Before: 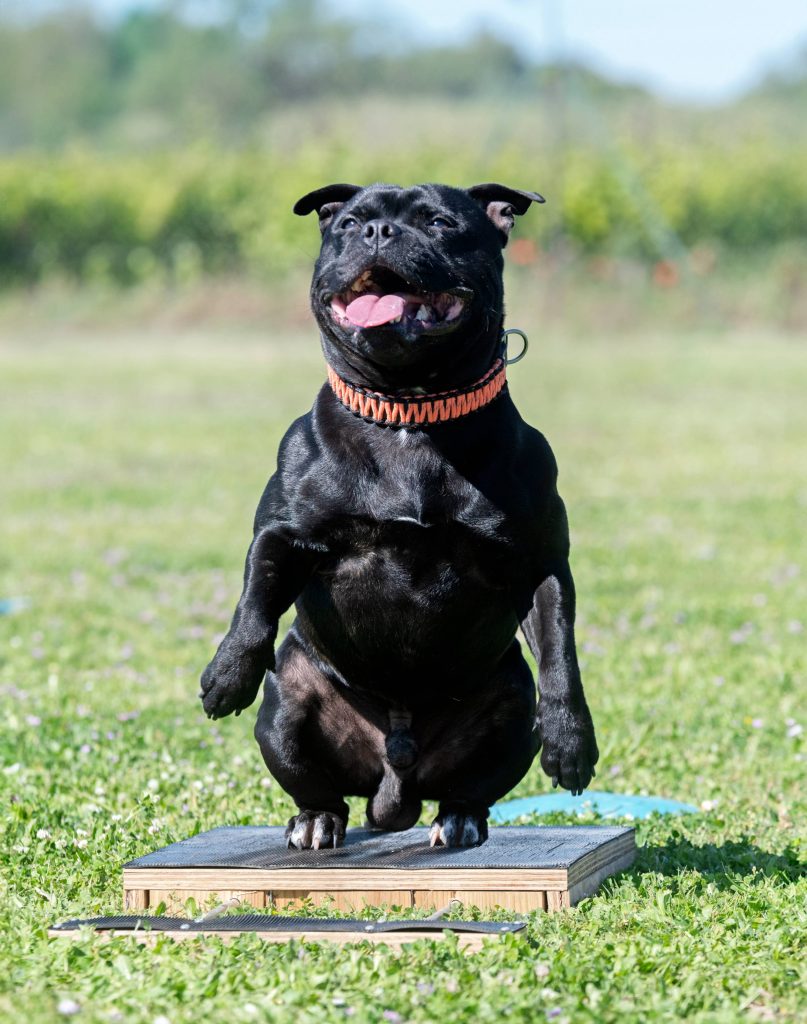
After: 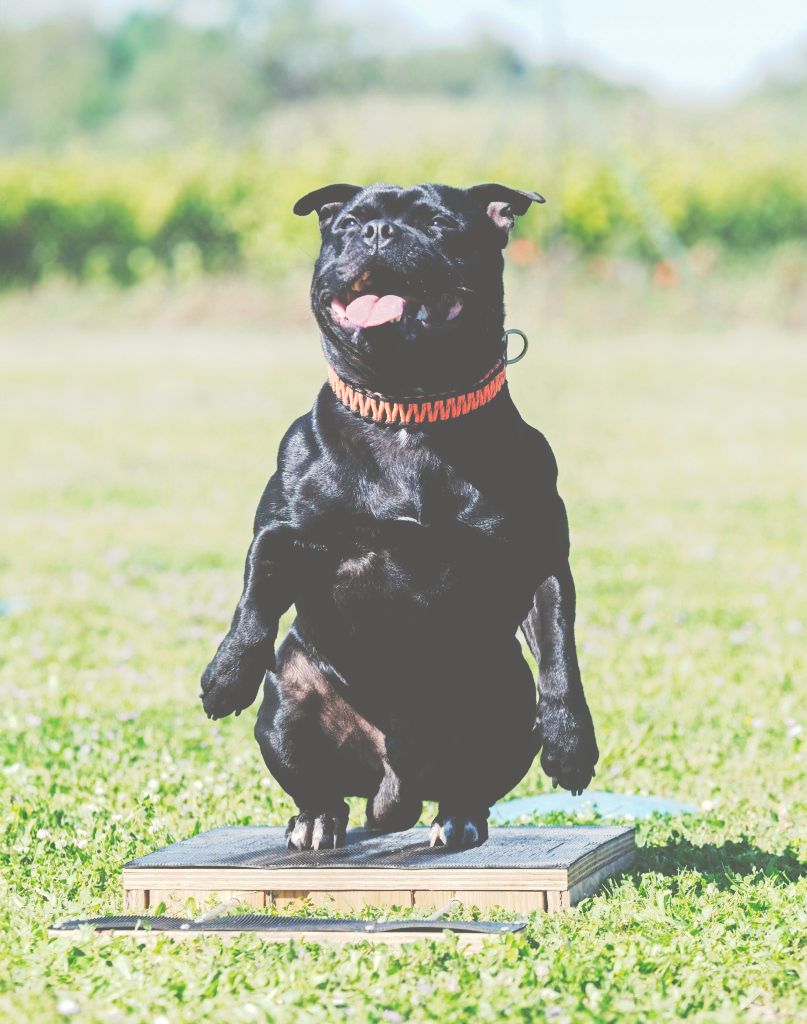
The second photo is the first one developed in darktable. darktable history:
tone curve: curves: ch0 [(0, 0) (0.003, 0.331) (0.011, 0.333) (0.025, 0.333) (0.044, 0.334) (0.069, 0.335) (0.1, 0.338) (0.136, 0.342) (0.177, 0.347) (0.224, 0.352) (0.277, 0.359) (0.335, 0.39) (0.399, 0.434) (0.468, 0.509) (0.543, 0.615) (0.623, 0.731) (0.709, 0.814) (0.801, 0.88) (0.898, 0.921) (1, 1)], preserve colors none
color correction: highlights b* 2.97
exposure: black level correction -0.039, exposure 0.061 EV, compensate highlight preservation false
